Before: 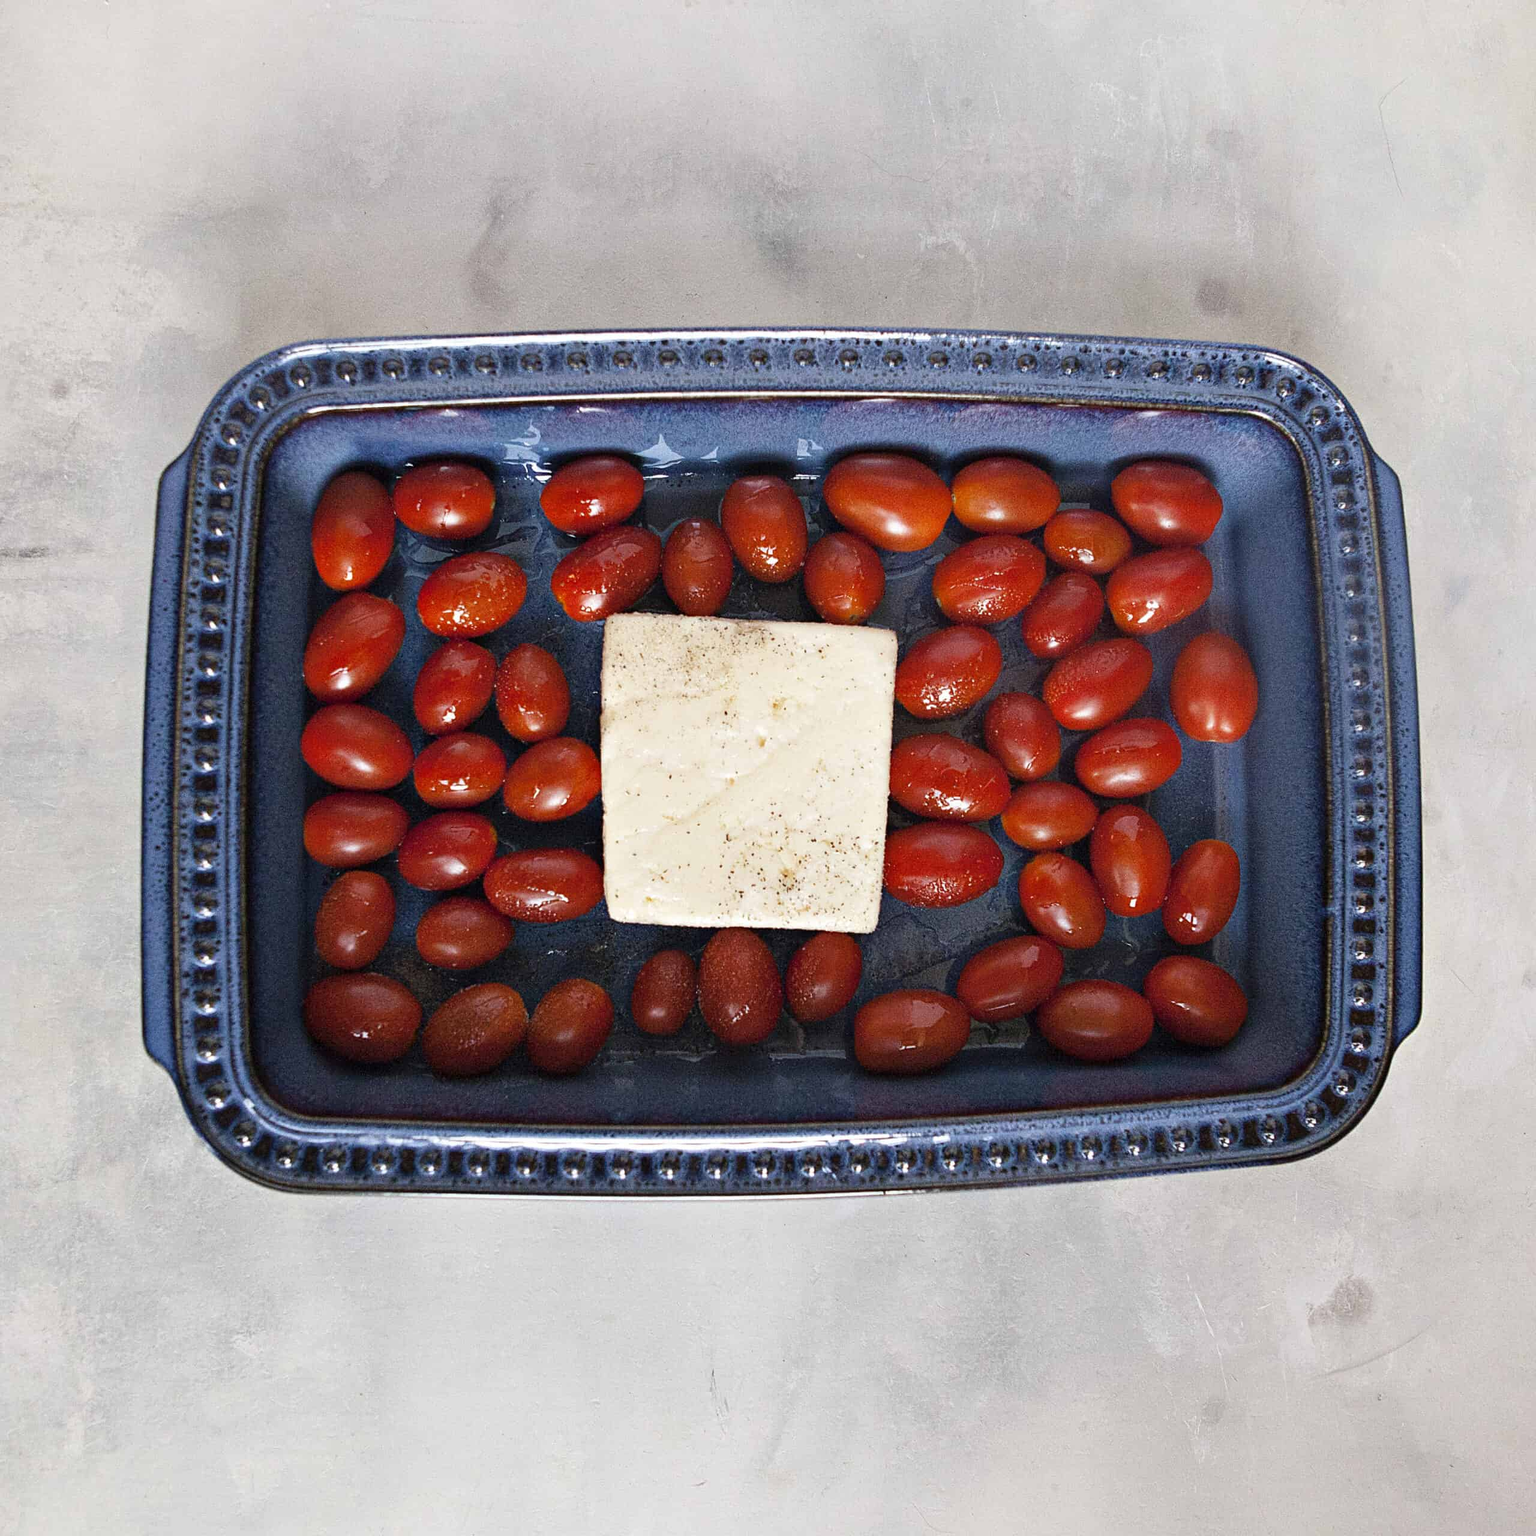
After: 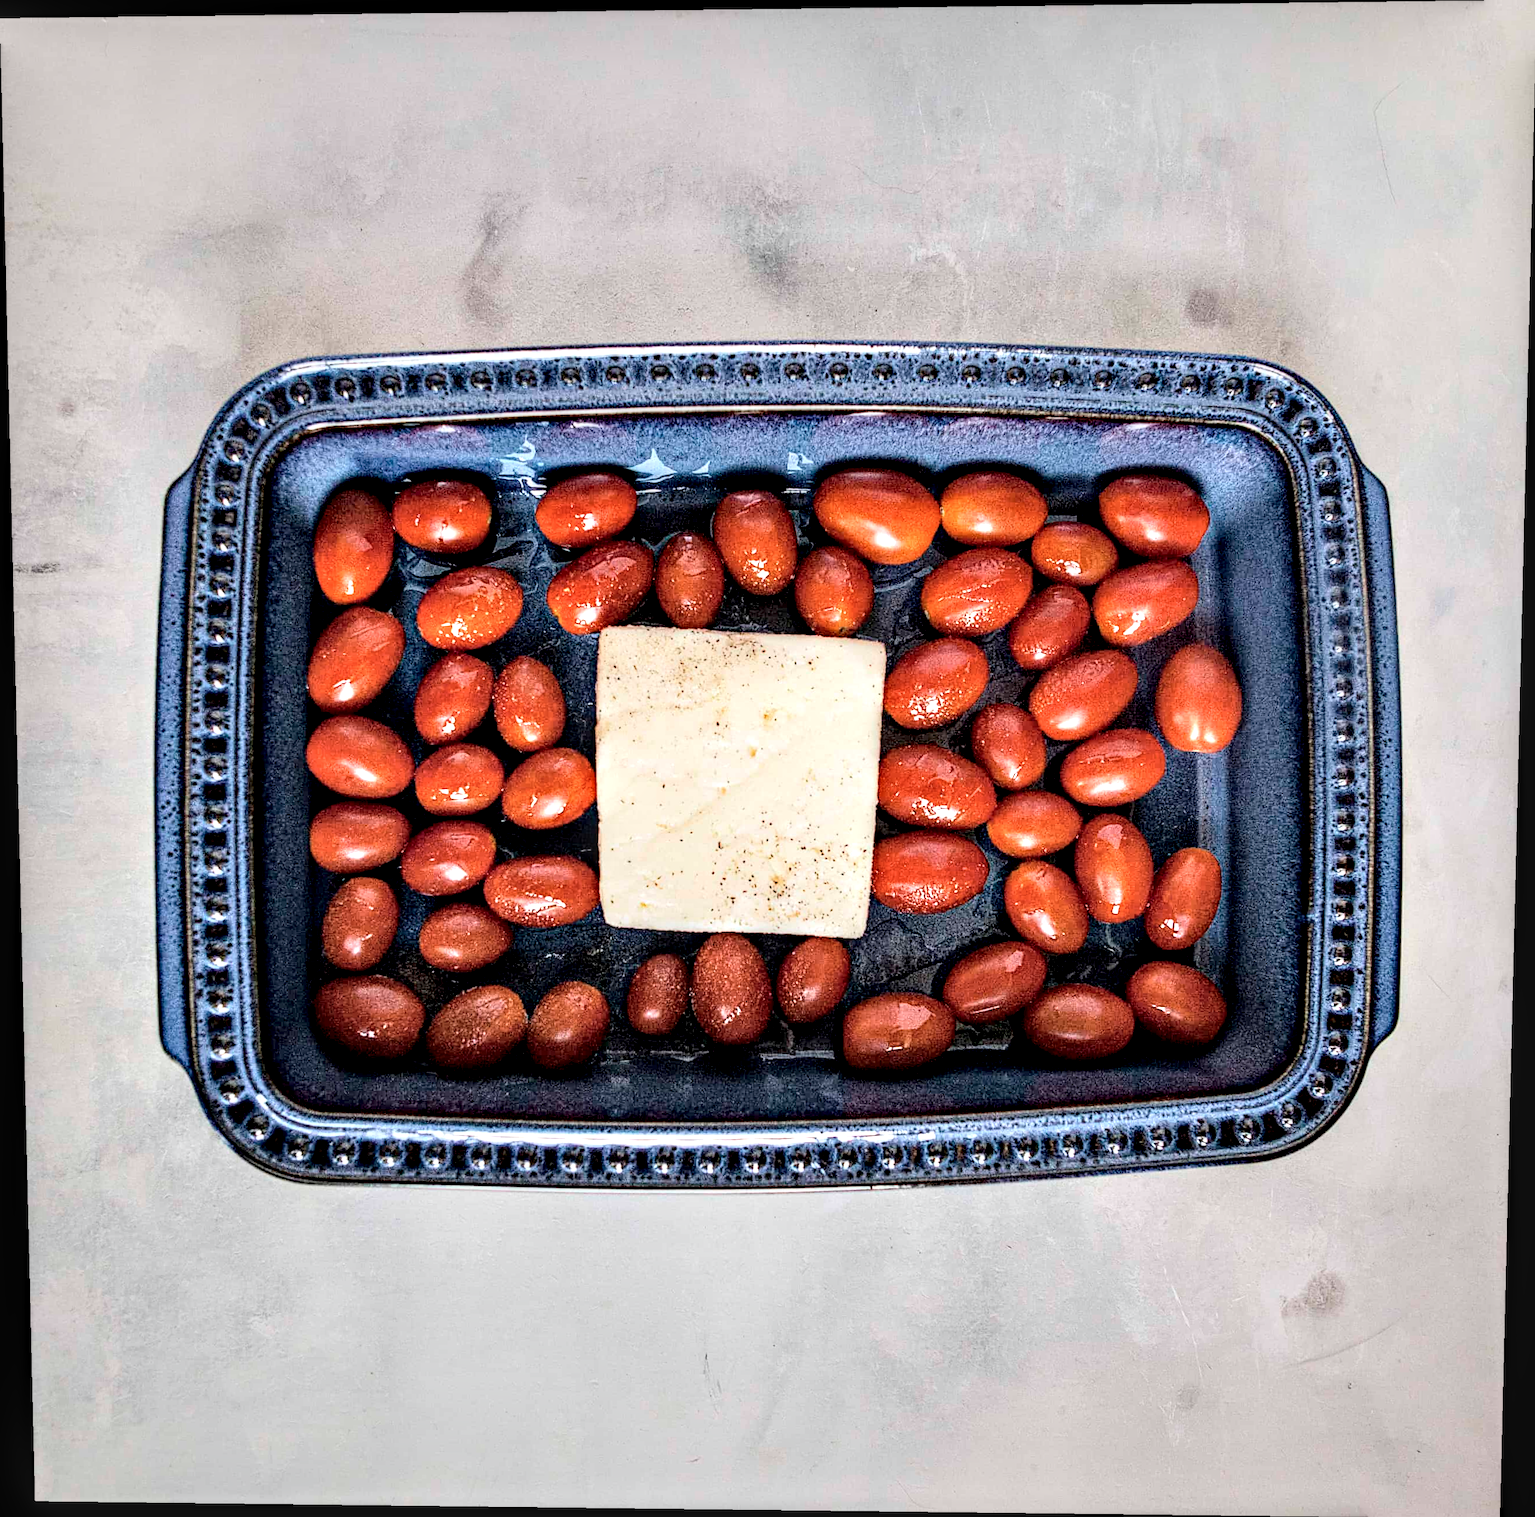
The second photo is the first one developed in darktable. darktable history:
rotate and perspective: lens shift (vertical) 0.048, lens shift (horizontal) -0.024, automatic cropping off
local contrast: highlights 19%, detail 186%
haze removal: compatibility mode true, adaptive false
tone curve: curves: ch0 [(0, 0) (0.003, 0.003) (0.011, 0.01) (0.025, 0.023) (0.044, 0.041) (0.069, 0.064) (0.1, 0.094) (0.136, 0.143) (0.177, 0.205) (0.224, 0.281) (0.277, 0.367) (0.335, 0.457) (0.399, 0.542) (0.468, 0.629) (0.543, 0.711) (0.623, 0.788) (0.709, 0.863) (0.801, 0.912) (0.898, 0.955) (1, 1)], color space Lab, independent channels, preserve colors none
